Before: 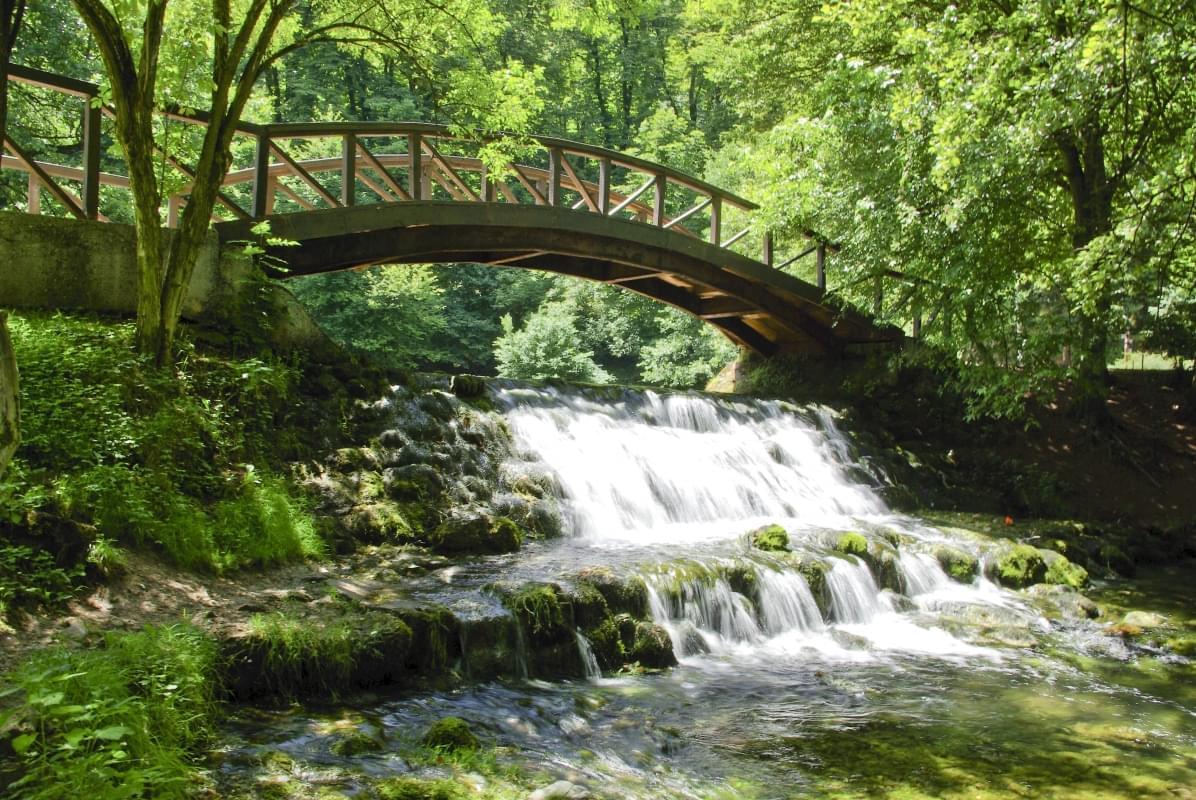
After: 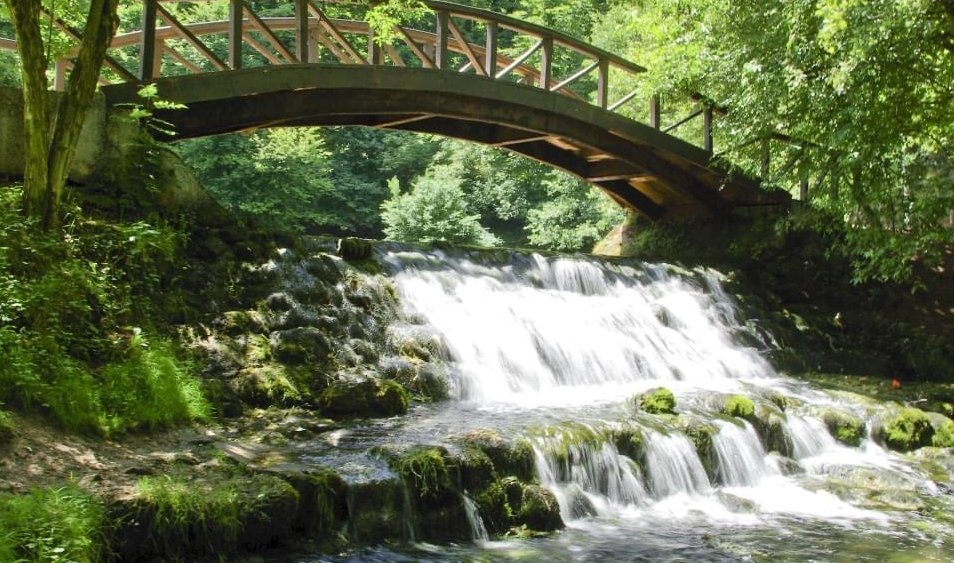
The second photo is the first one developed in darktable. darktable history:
crop: left 9.501%, top 17.174%, right 10.699%, bottom 12.406%
